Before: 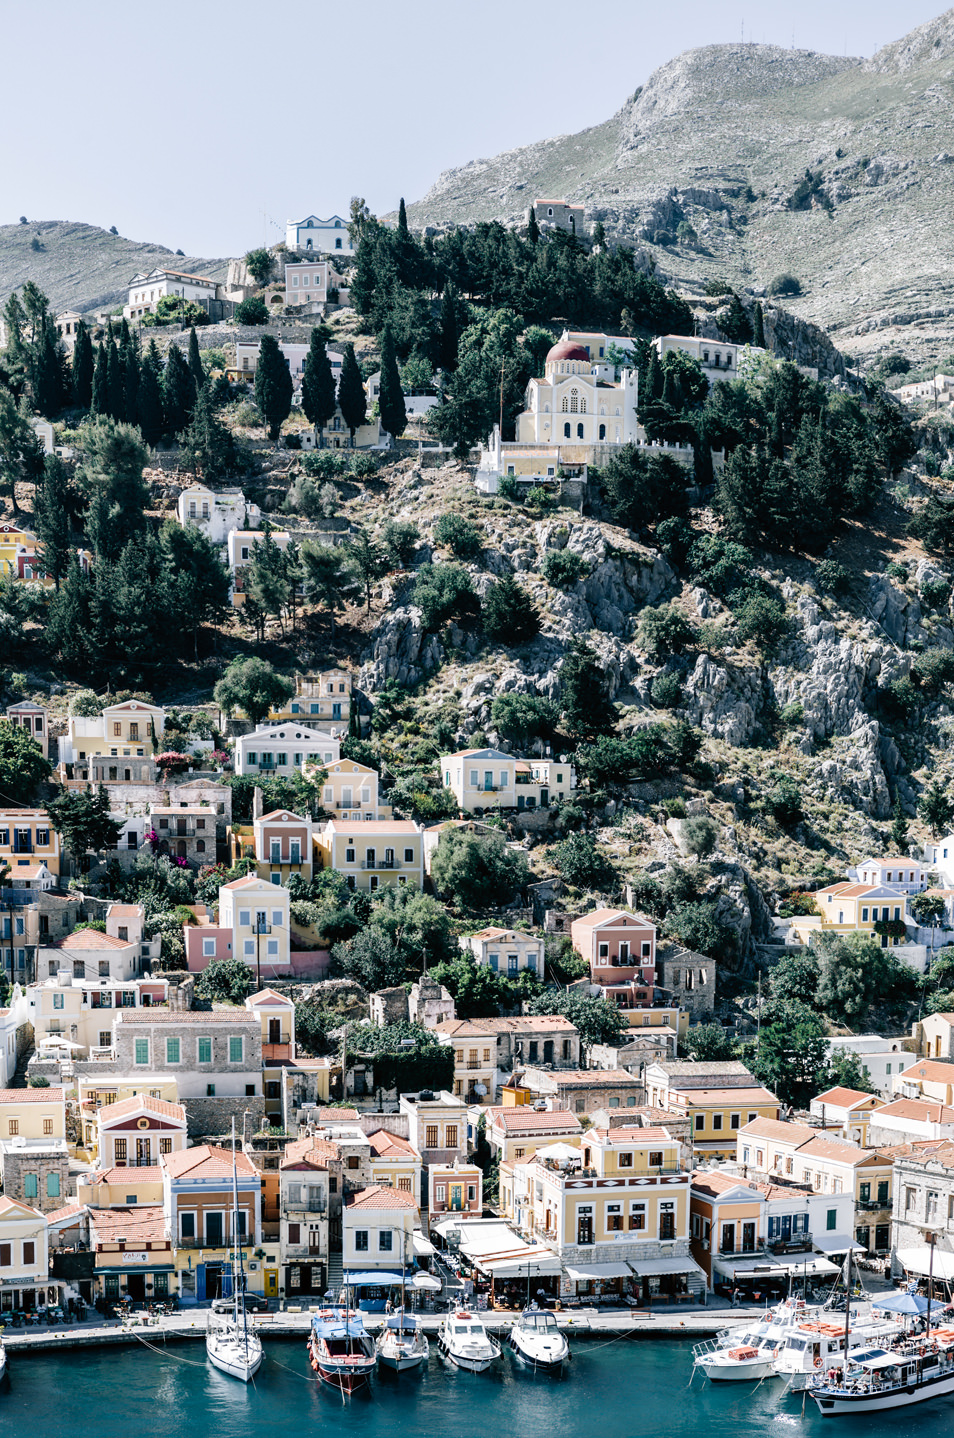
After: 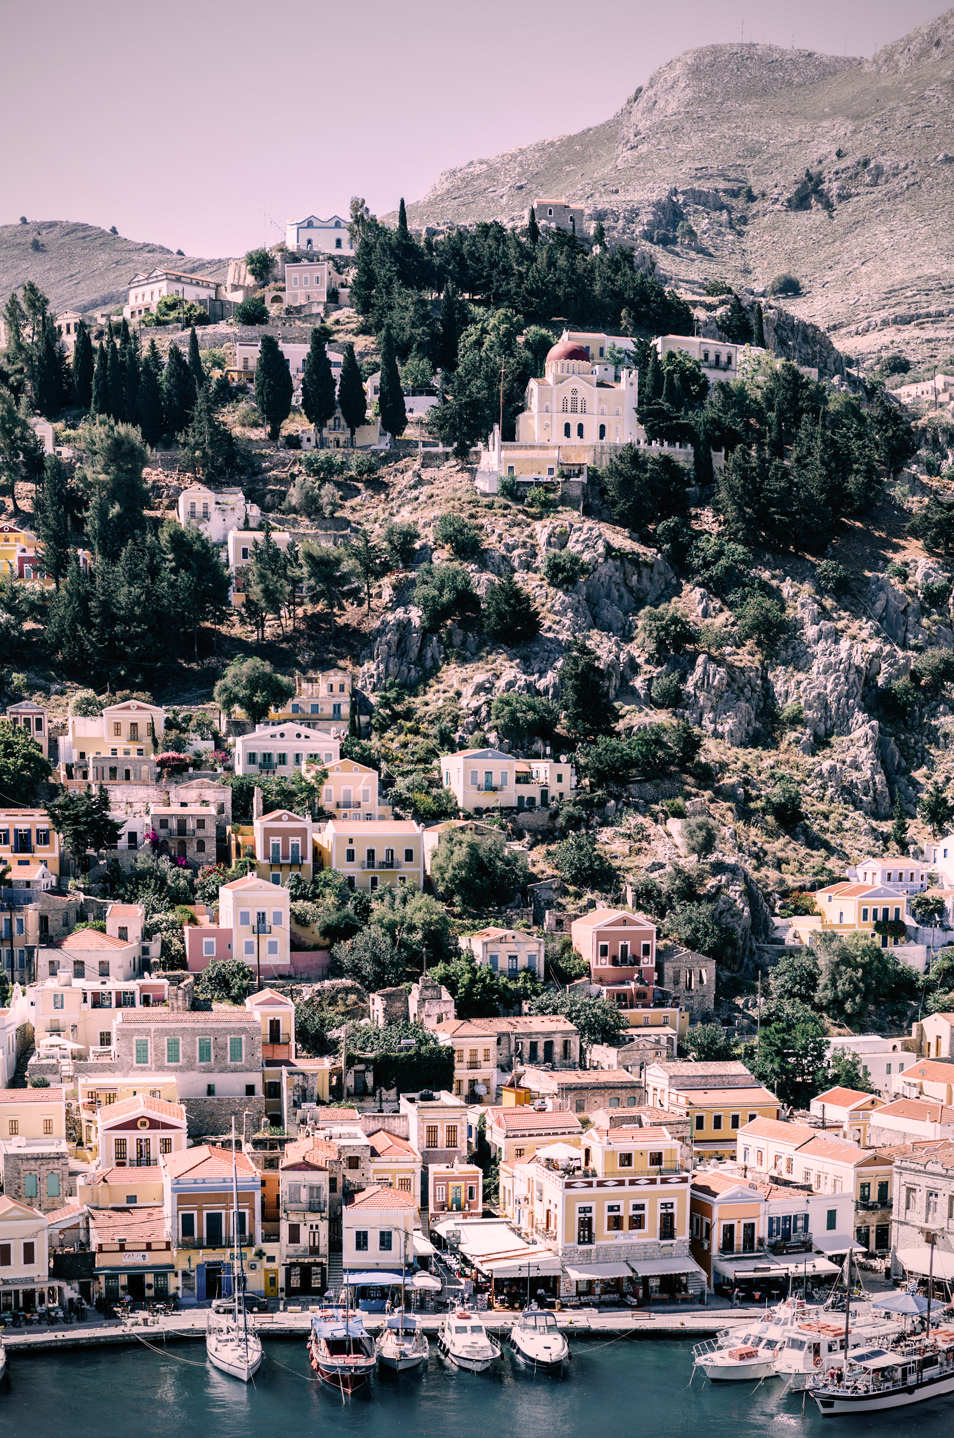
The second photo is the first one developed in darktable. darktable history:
color correction: highlights a* 14.54, highlights b* 4.73
vignetting: fall-off start 71.87%, brightness -0.464, saturation -0.308
